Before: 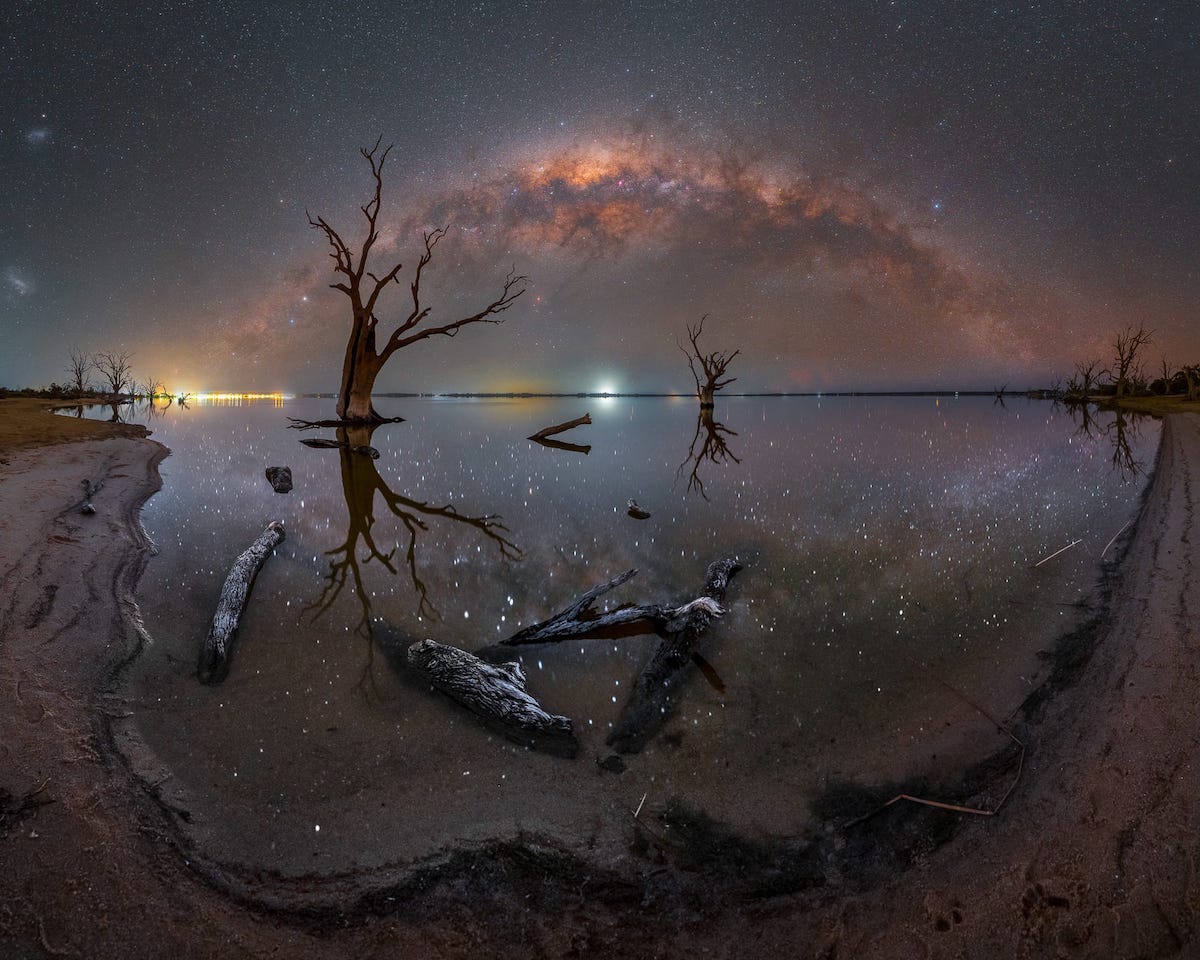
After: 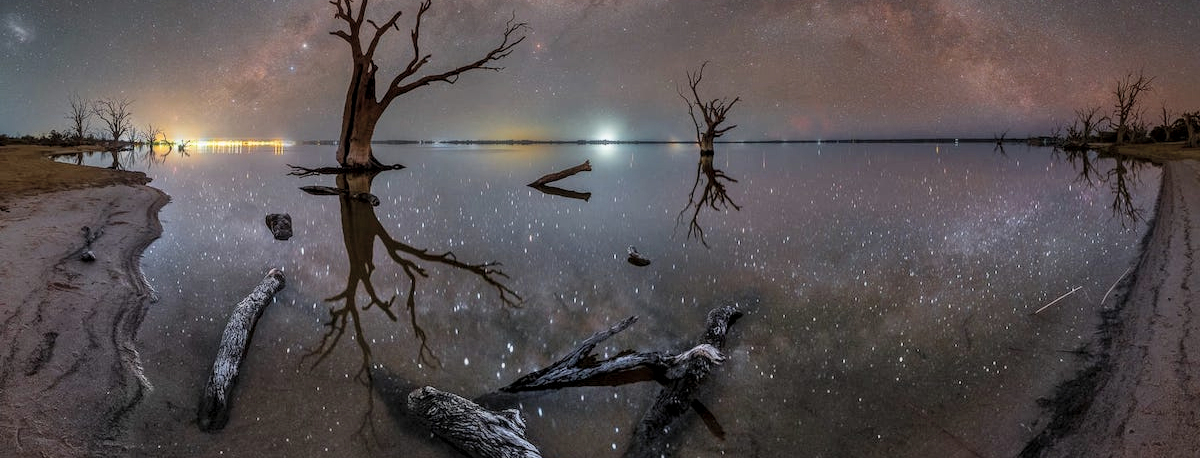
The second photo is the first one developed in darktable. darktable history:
local contrast: on, module defaults
contrast brightness saturation: contrast 0.141, brightness 0.225
crop and rotate: top 26.359%, bottom 25.861%
exposure: exposure -0.492 EV, compensate highlight preservation false
